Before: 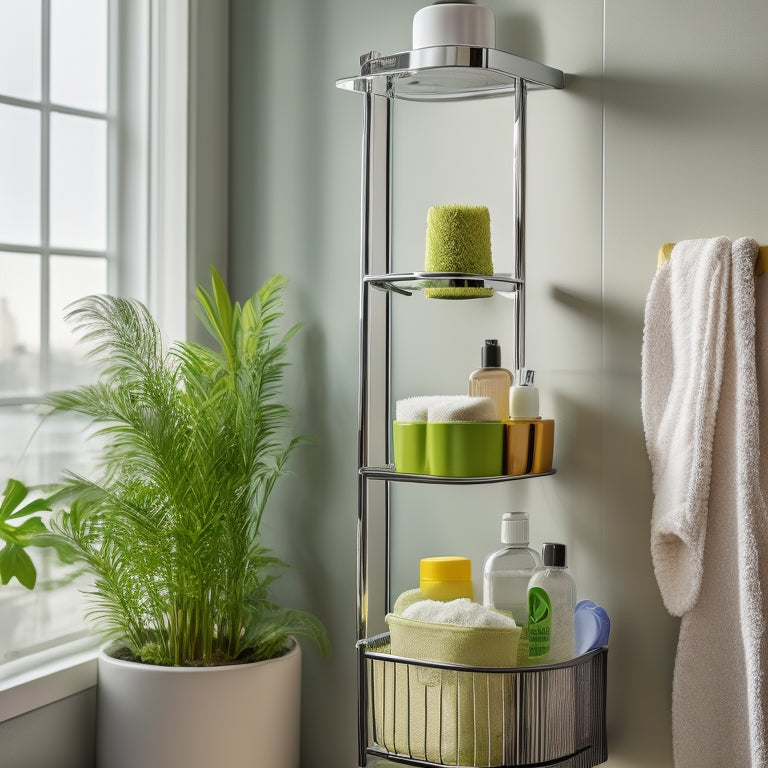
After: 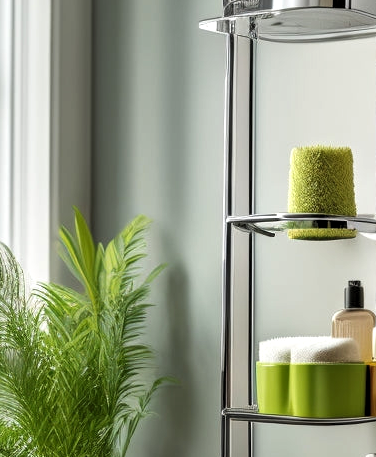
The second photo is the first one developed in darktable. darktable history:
local contrast: mode bilateral grid, contrast 20, coarseness 51, detail 128%, midtone range 0.2
crop: left 17.843%, top 7.794%, right 33.088%, bottom 32.582%
levels: levels [0.062, 0.494, 0.925]
